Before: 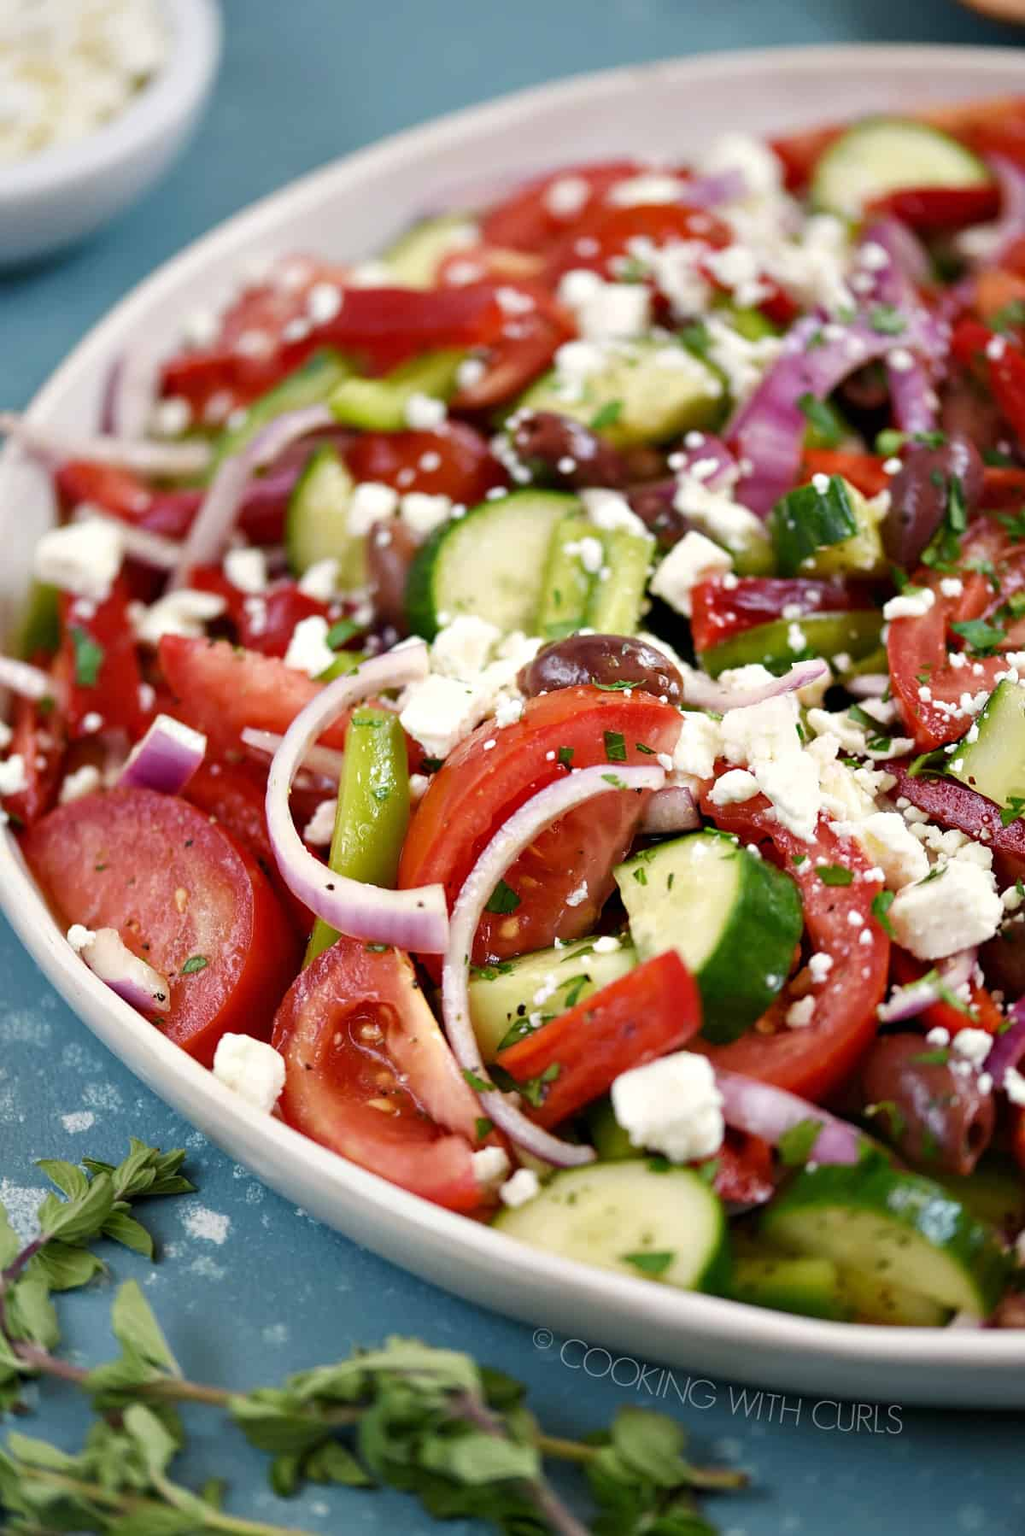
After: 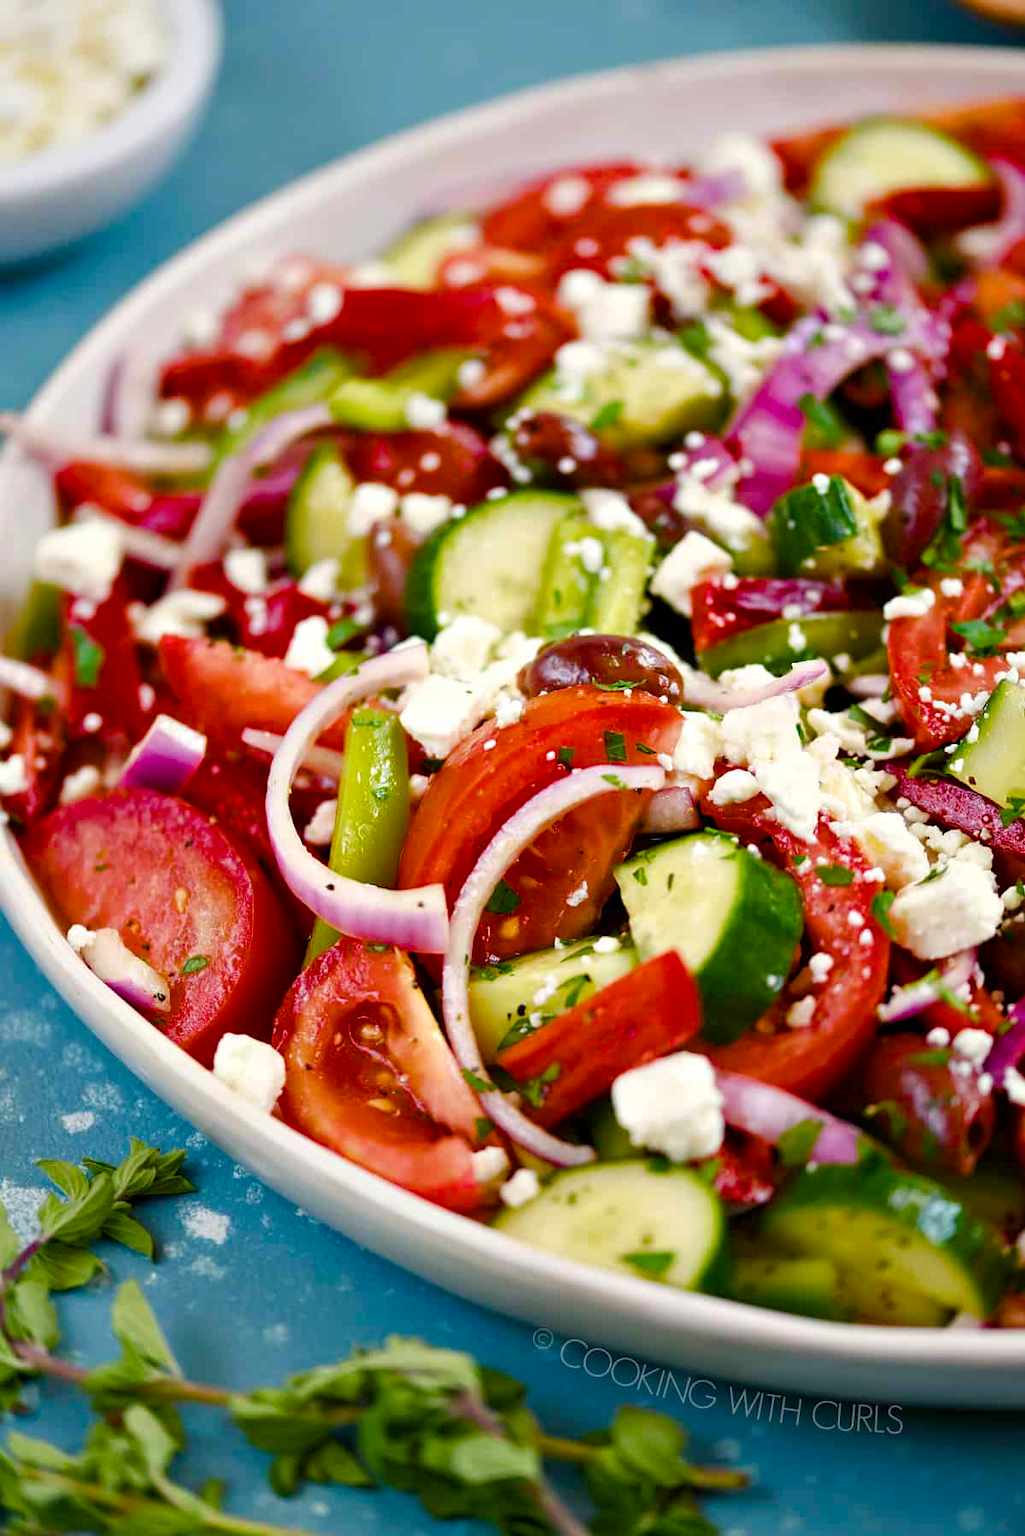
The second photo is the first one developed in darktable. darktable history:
color balance rgb: linear chroma grading › global chroma 0.853%, perceptual saturation grading › global saturation 34.726%, perceptual saturation grading › highlights -25.031%, perceptual saturation grading › shadows 50.248%, global vibrance 20%
